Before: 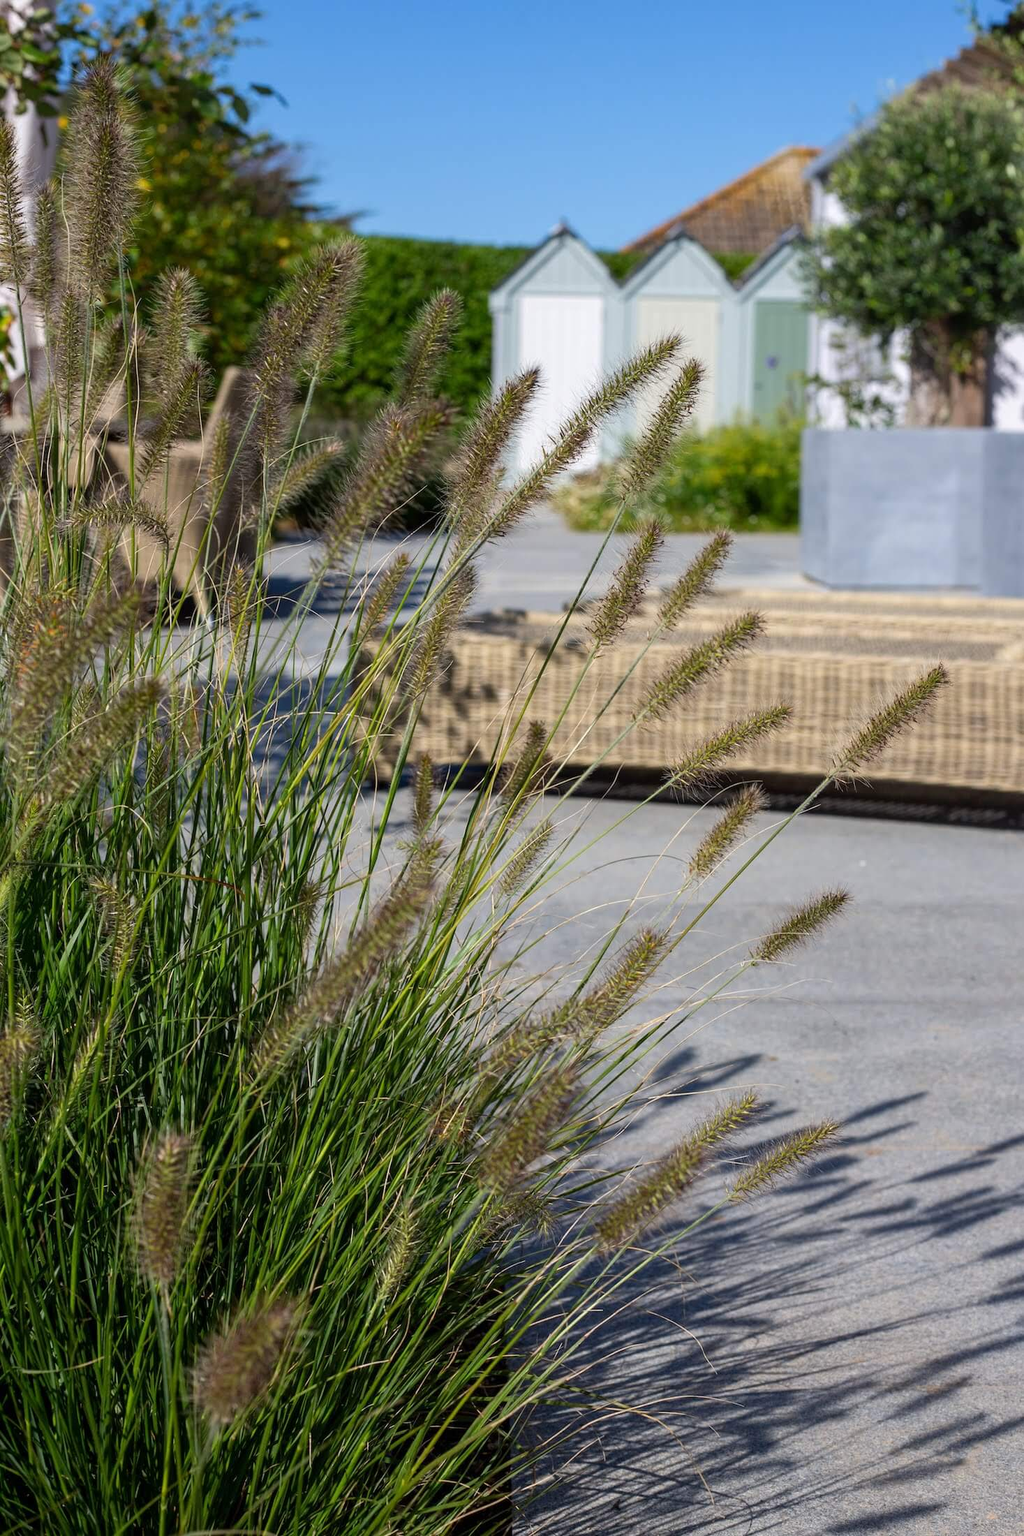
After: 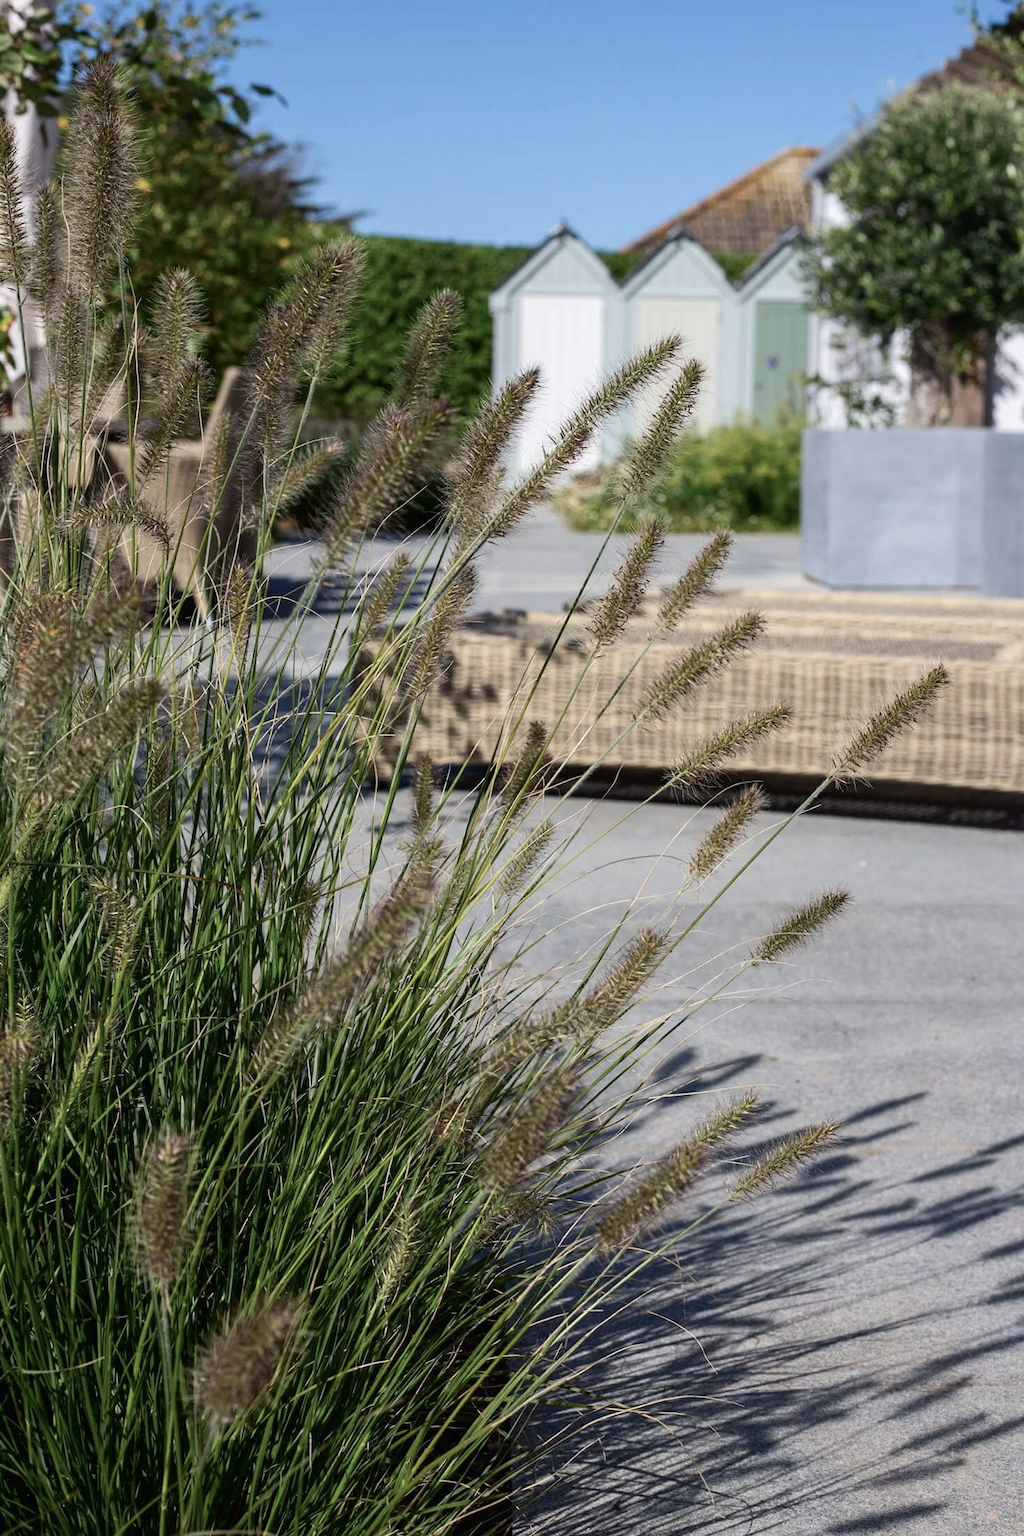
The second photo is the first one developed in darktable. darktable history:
tone curve: curves: ch0 [(0, 0) (0.003, 0.013) (0.011, 0.016) (0.025, 0.023) (0.044, 0.036) (0.069, 0.051) (0.1, 0.076) (0.136, 0.107) (0.177, 0.145) (0.224, 0.186) (0.277, 0.246) (0.335, 0.311) (0.399, 0.378) (0.468, 0.462) (0.543, 0.548) (0.623, 0.636) (0.709, 0.728) (0.801, 0.816) (0.898, 0.9) (1, 1)], color space Lab, independent channels, preserve colors none
color balance rgb: power › luminance 1.302%, perceptual saturation grading › global saturation -27.176%
